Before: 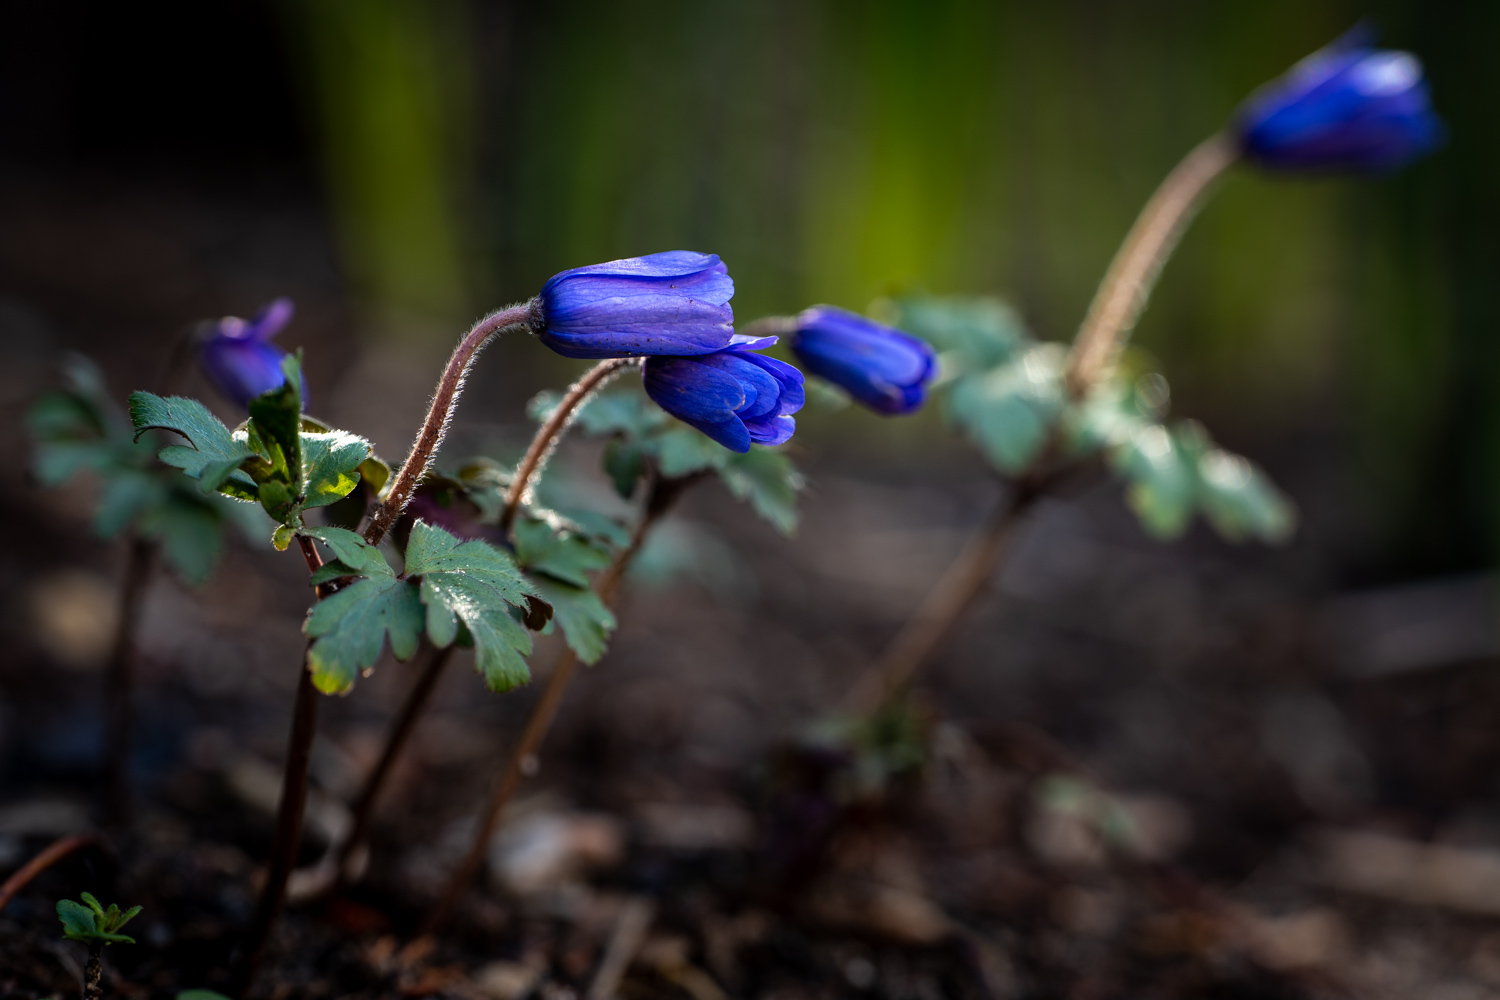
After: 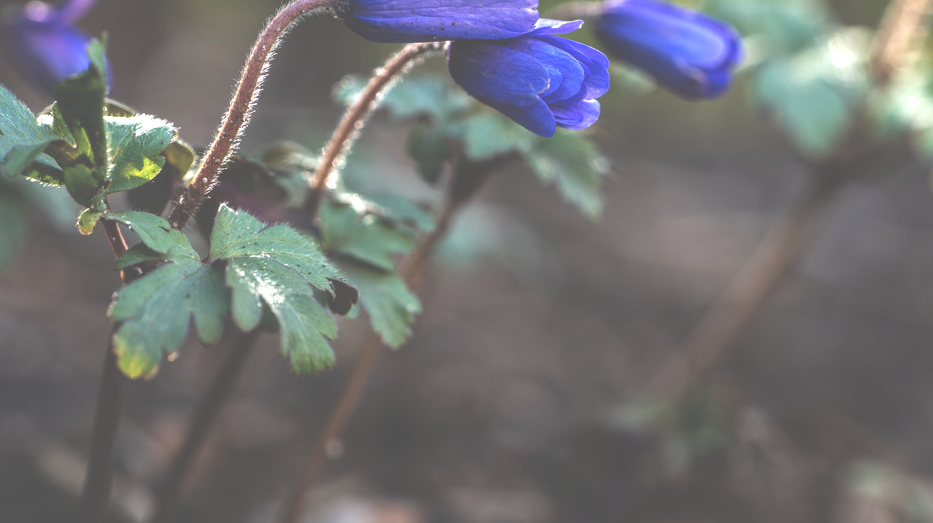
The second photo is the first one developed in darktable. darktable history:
crop: left 13.038%, top 31.613%, right 24.698%, bottom 16.062%
local contrast: on, module defaults
exposure: black level correction -0.07, exposure 0.501 EV, compensate highlight preservation false
